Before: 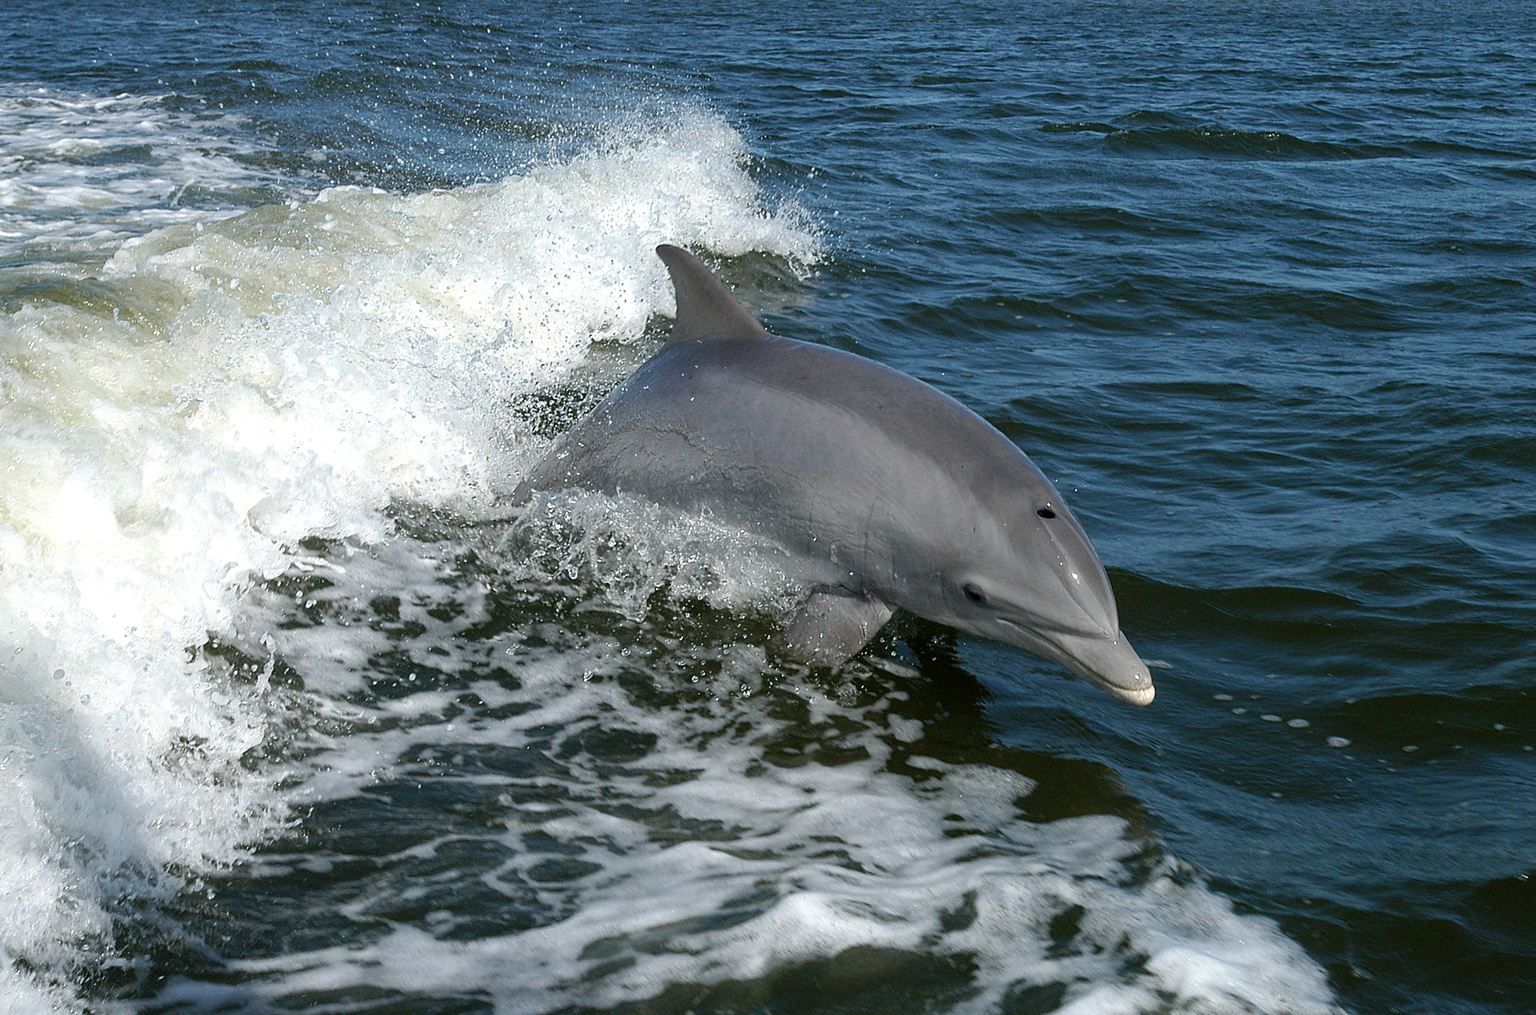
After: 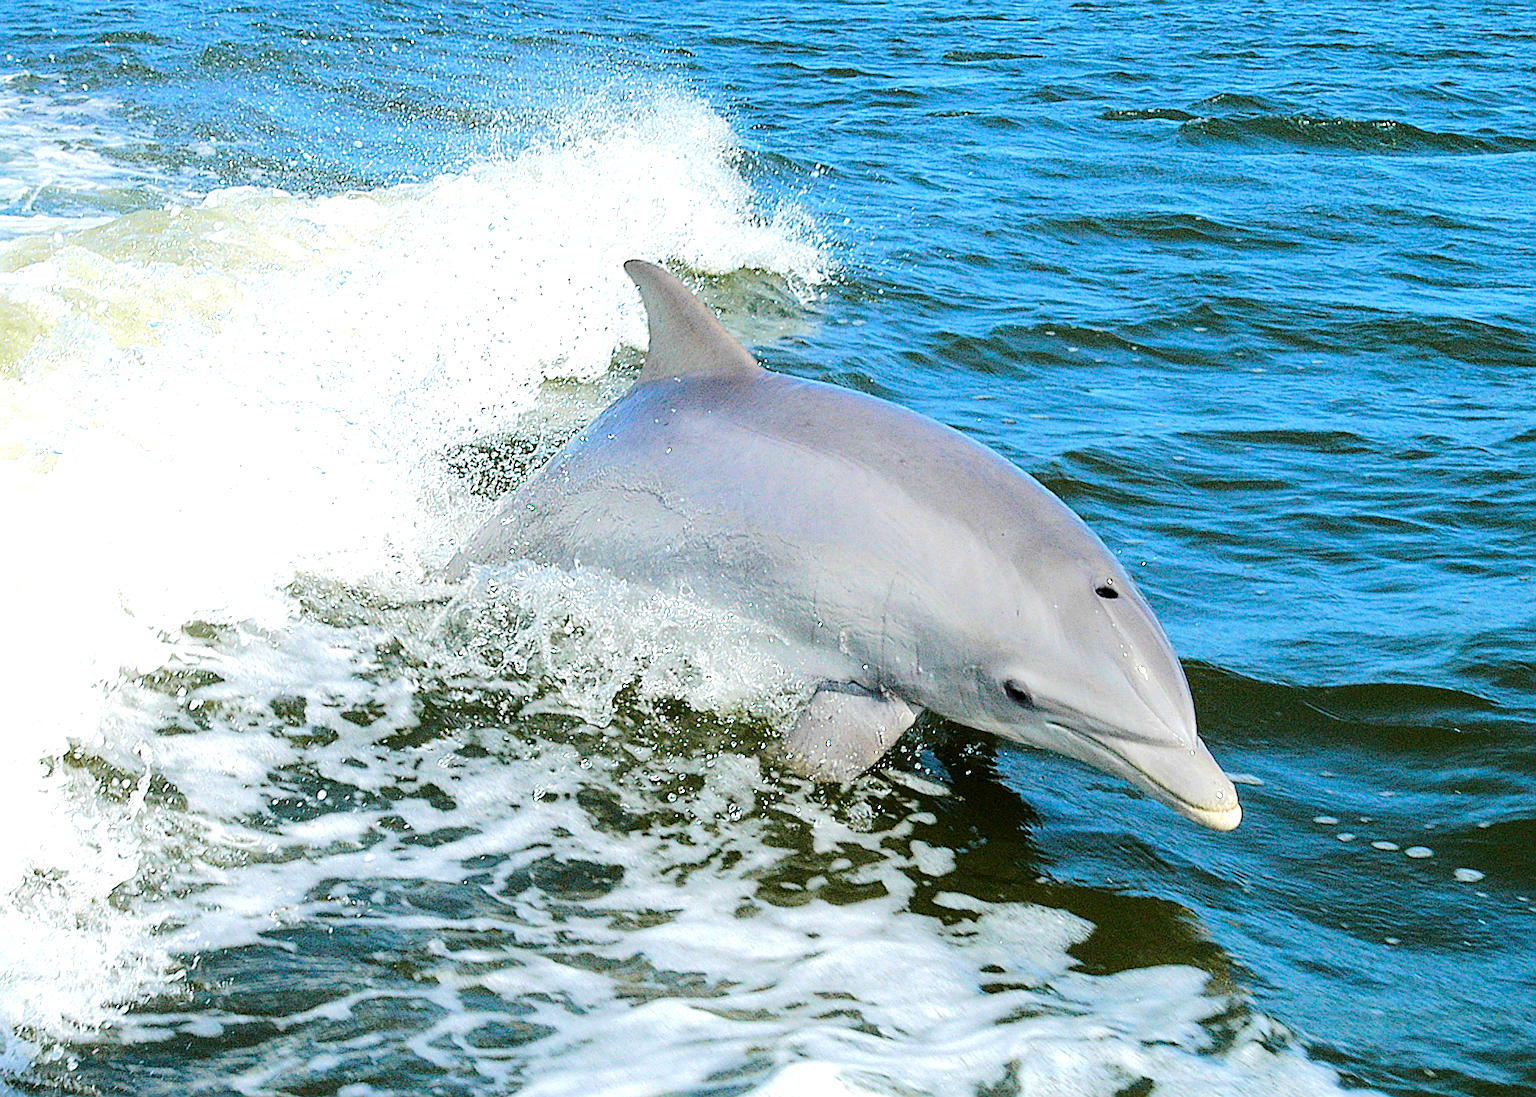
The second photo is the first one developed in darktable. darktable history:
exposure: exposure 0.753 EV, compensate exposure bias true, compensate highlight preservation false
color balance rgb: shadows lift › chroma 0.801%, shadows lift › hue 110.45°, linear chroma grading › global chroma 25.178%, perceptual saturation grading › global saturation -1.215%, global vibrance 20%
crop: left 9.969%, top 3.487%, right 9.266%, bottom 9.169%
sharpen: on, module defaults
tone equalizer: -7 EV 0.163 EV, -6 EV 0.607 EV, -5 EV 1.18 EV, -4 EV 1.35 EV, -3 EV 1.13 EV, -2 EV 0.6 EV, -1 EV 0.164 EV, edges refinement/feathering 500, mask exposure compensation -1.57 EV, preserve details no
